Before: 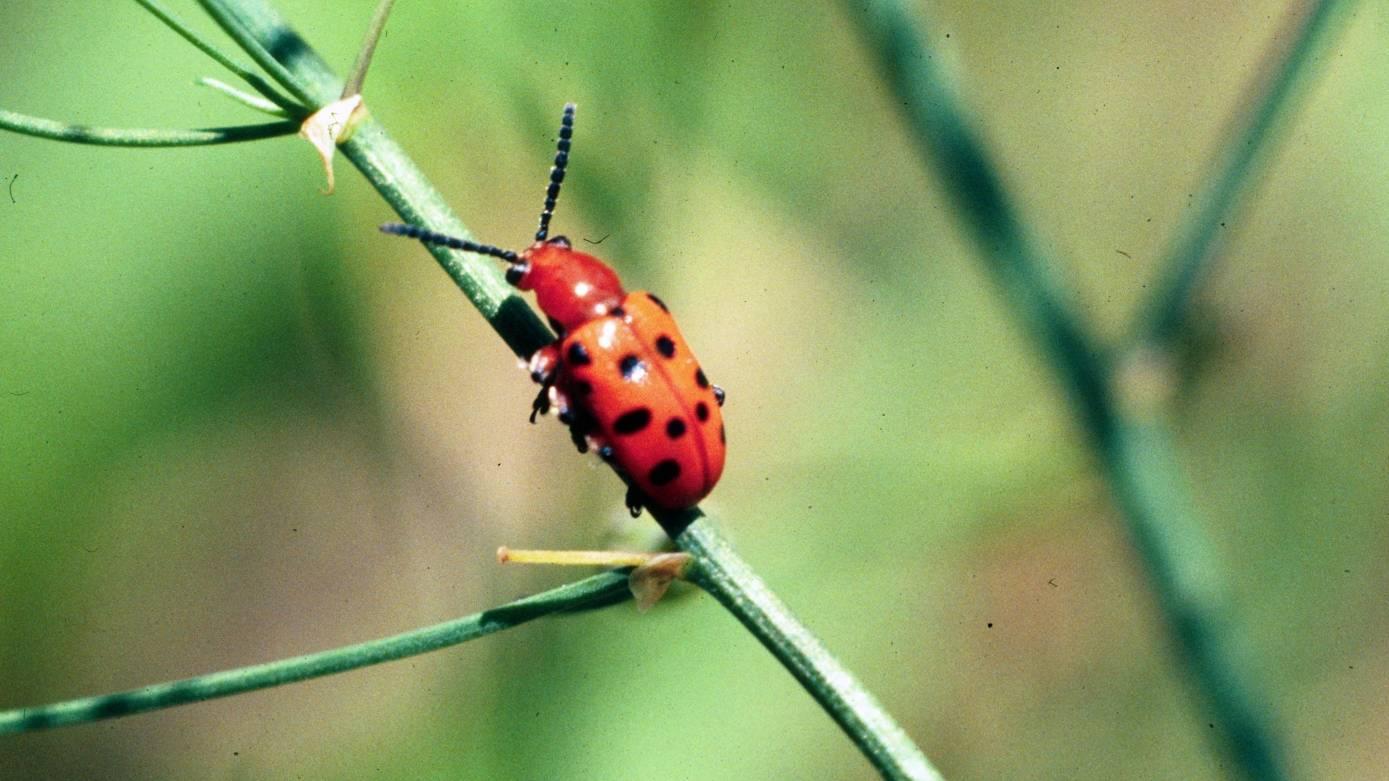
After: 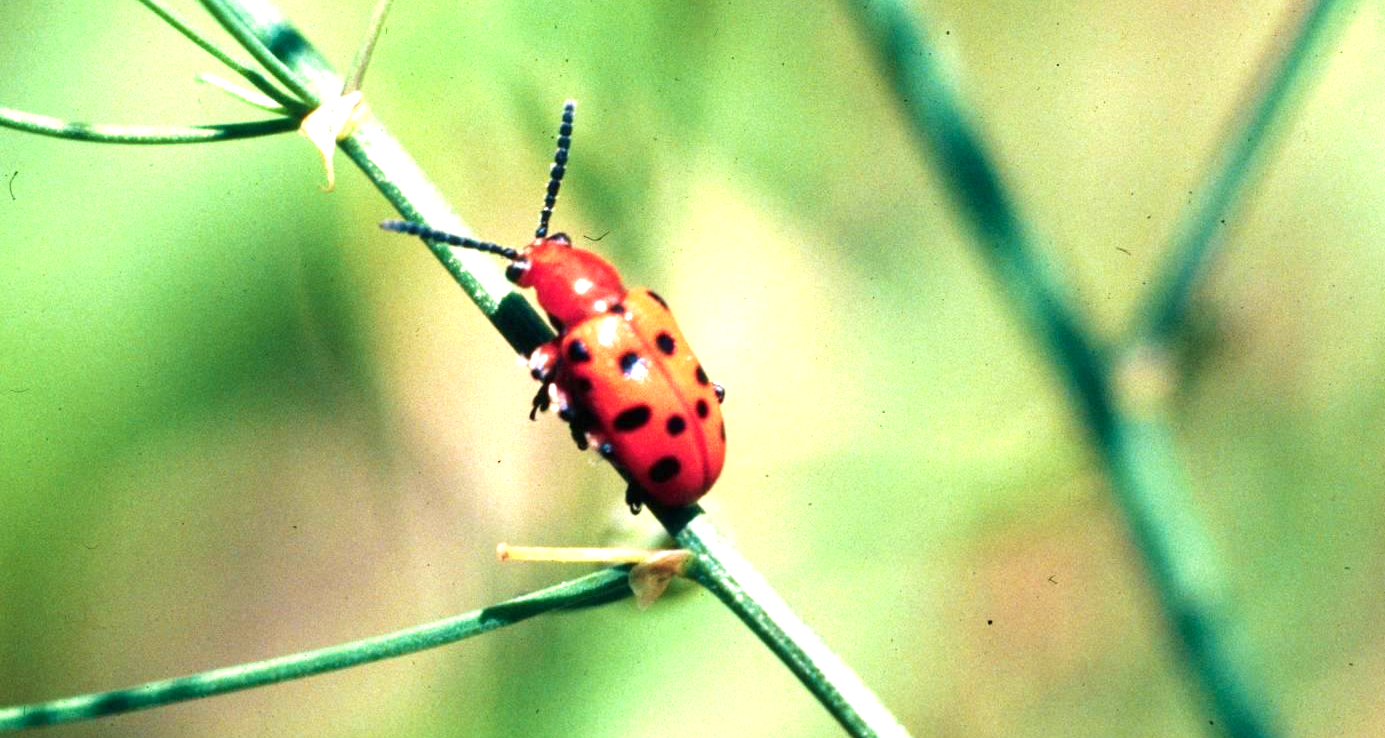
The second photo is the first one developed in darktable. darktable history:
velvia: on, module defaults
crop: top 0.421%, right 0.262%, bottom 5.071%
exposure: black level correction 0, exposure 0.898 EV, compensate highlight preservation false
